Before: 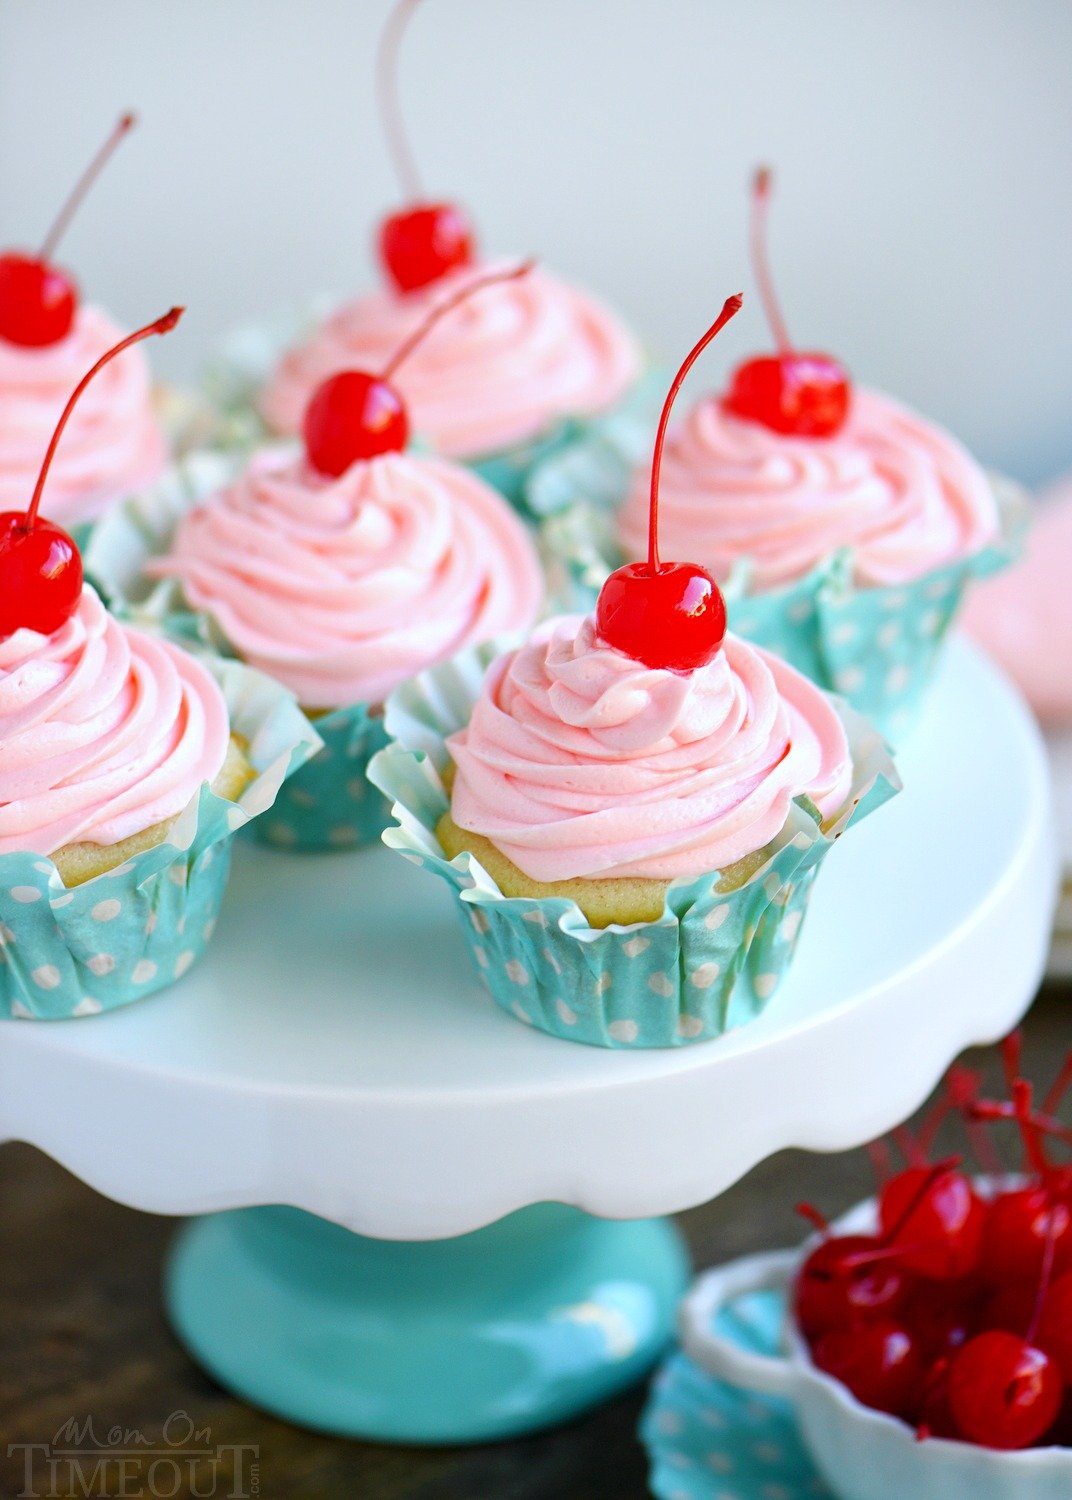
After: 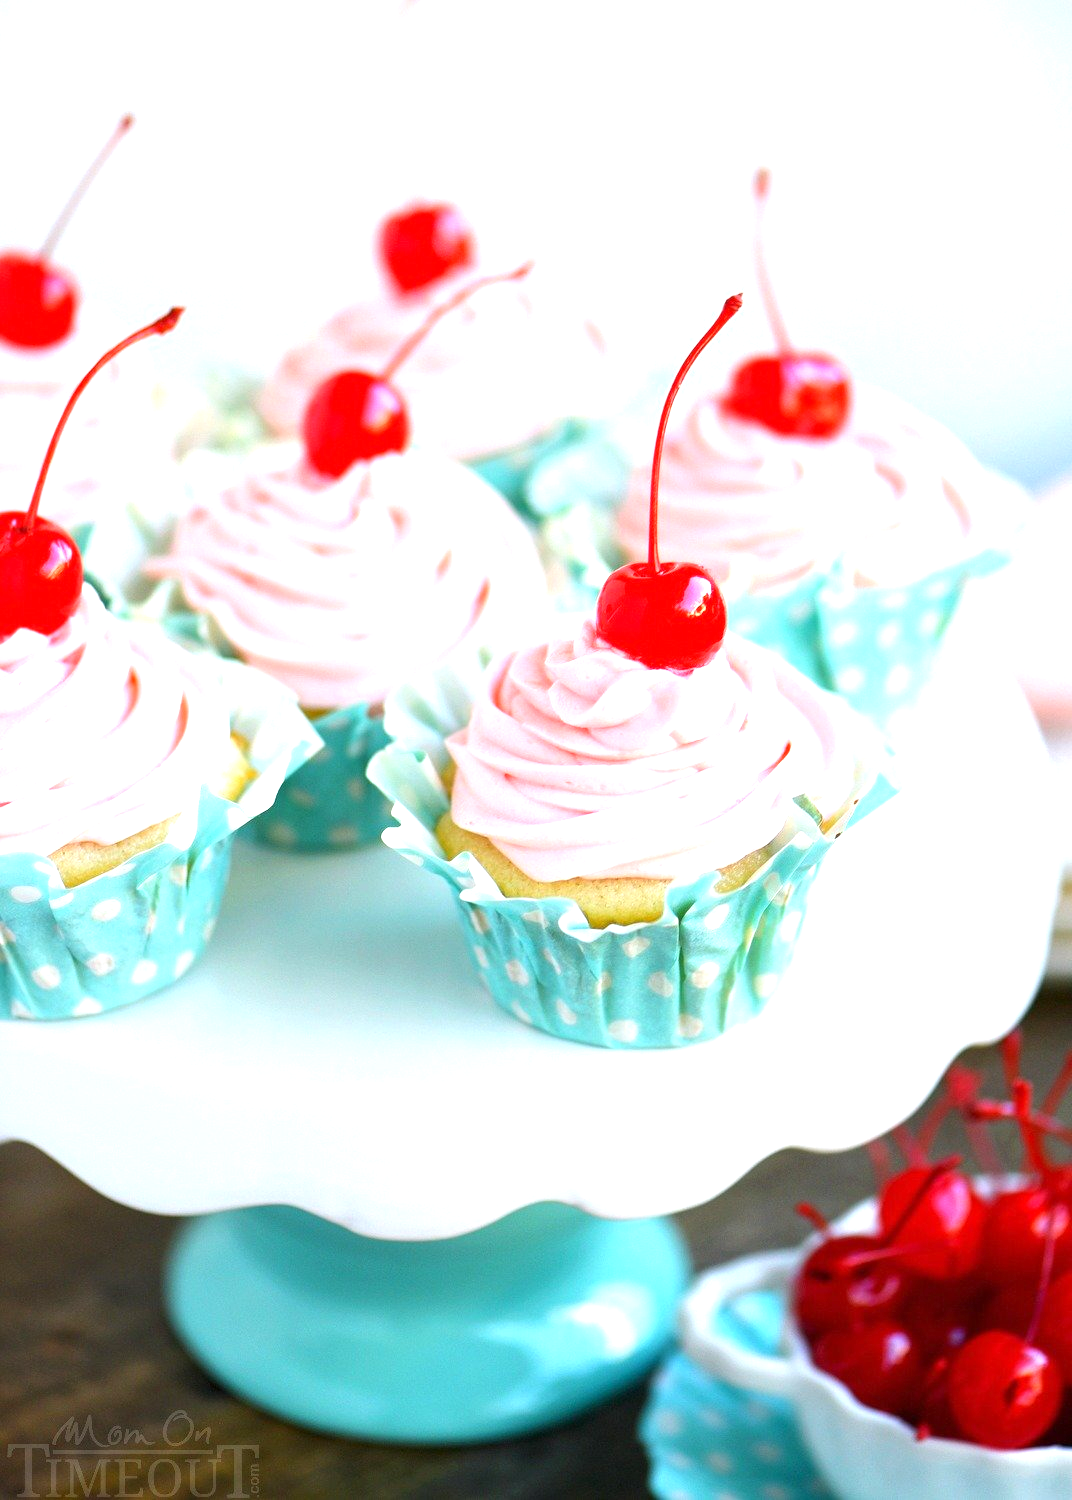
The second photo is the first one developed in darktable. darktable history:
exposure: exposure 0.911 EV, compensate highlight preservation false
